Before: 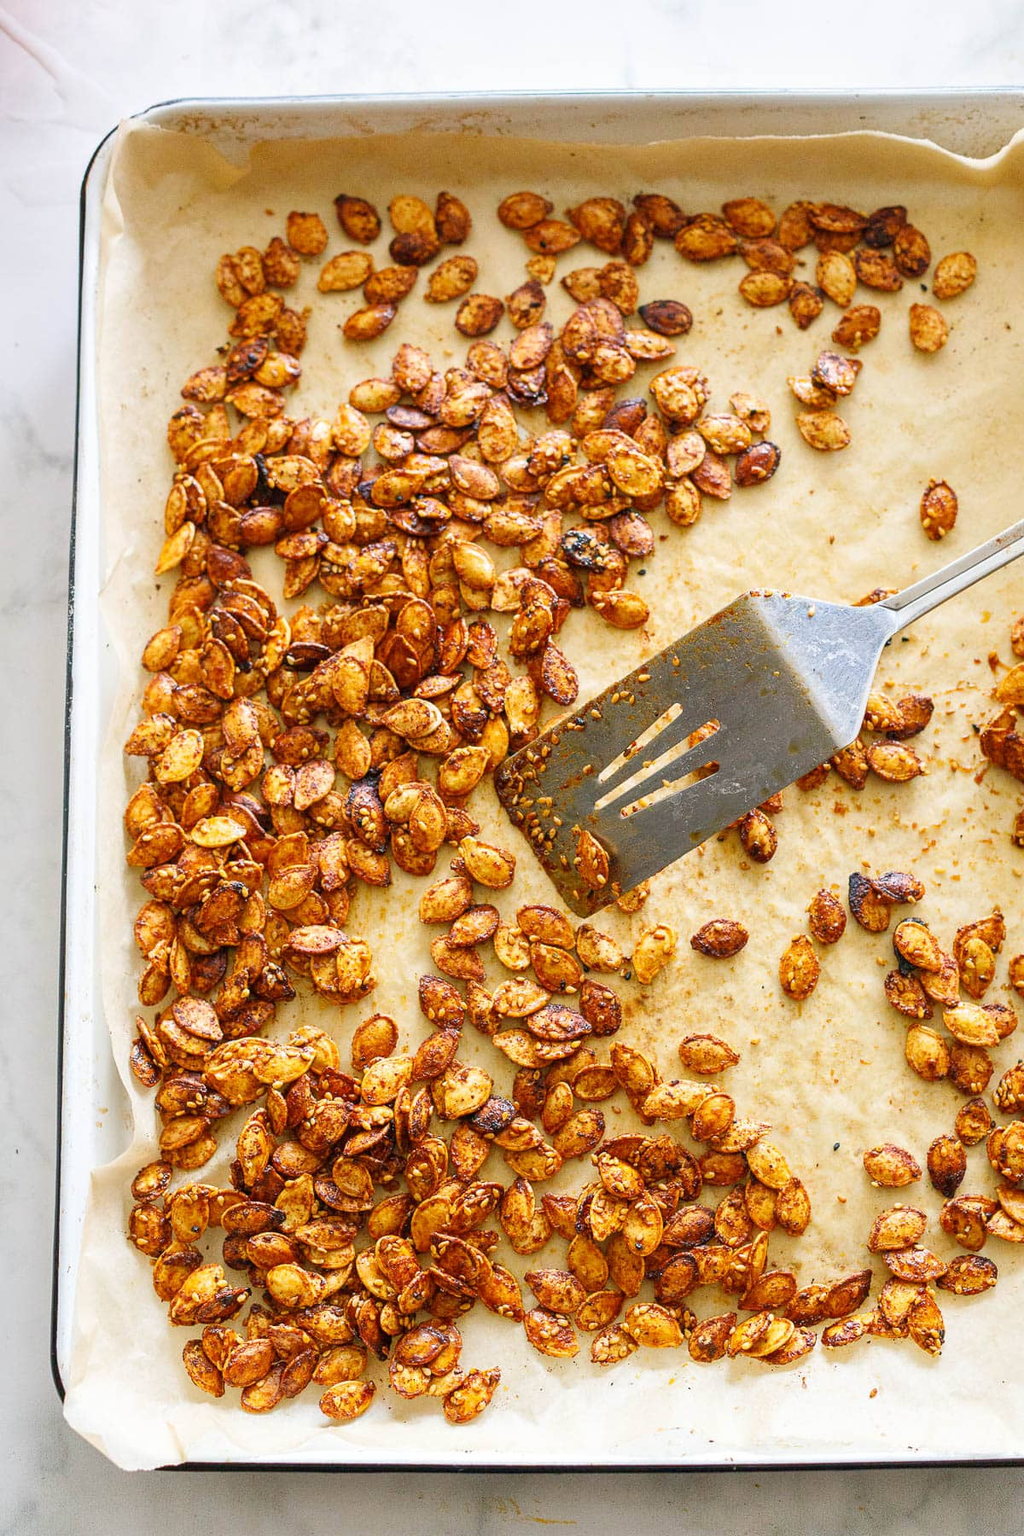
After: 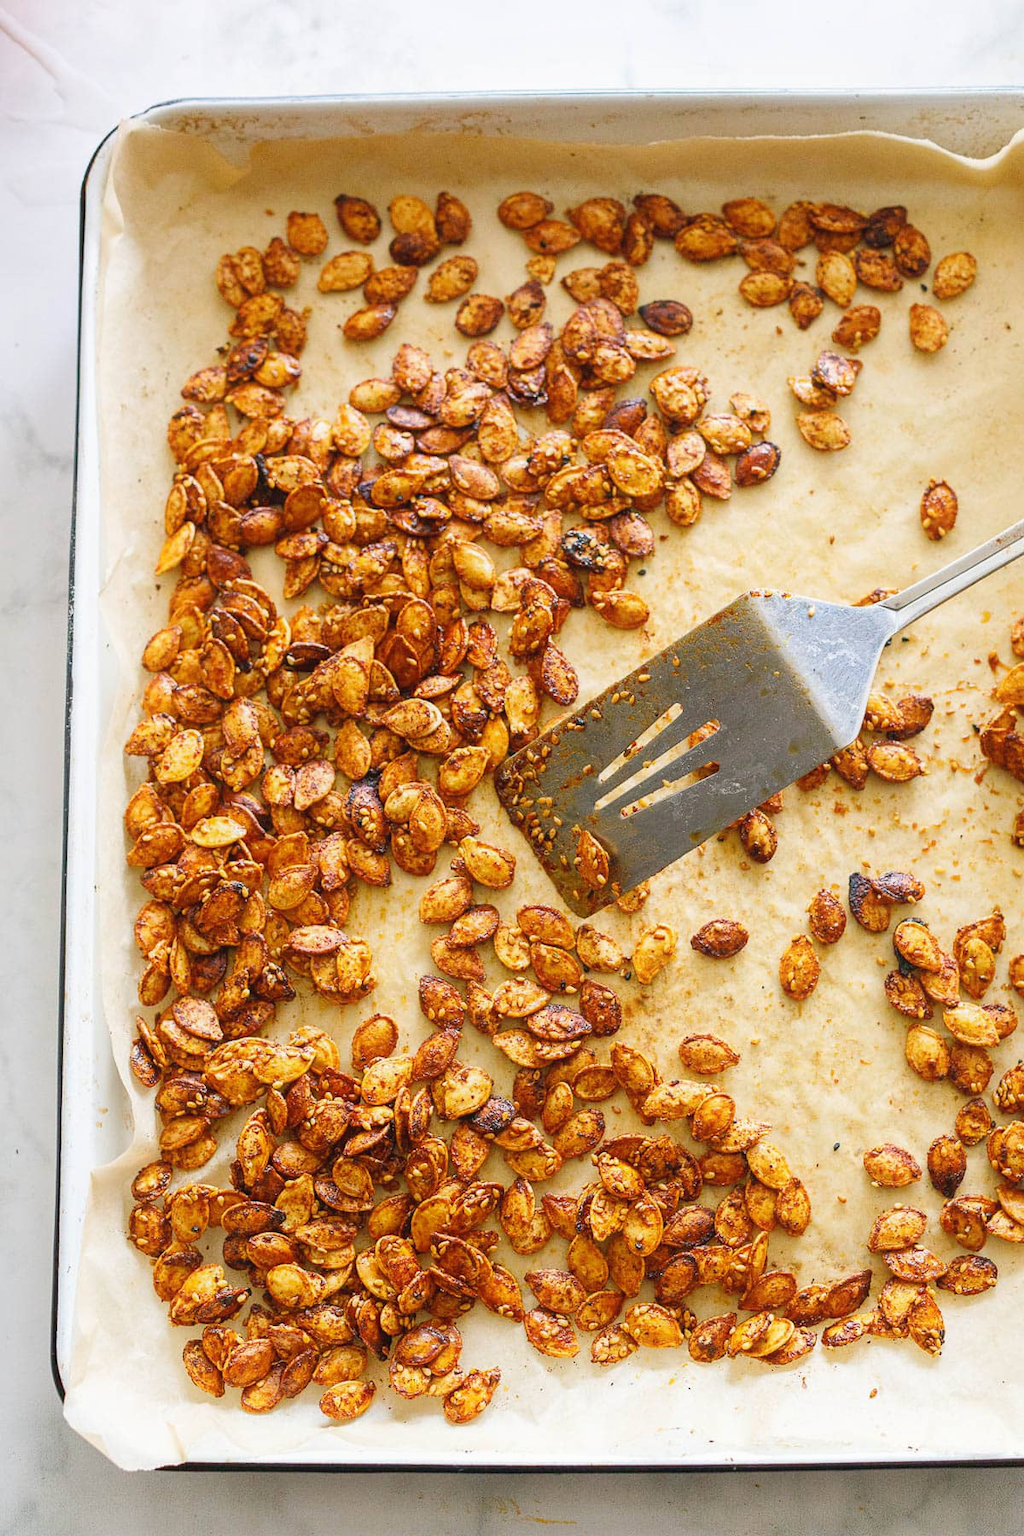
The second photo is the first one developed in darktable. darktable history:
contrast equalizer: y [[0.6 ×6], [0.55 ×6], [0 ×6], [0 ×6], [0 ×6]], mix -0.205
